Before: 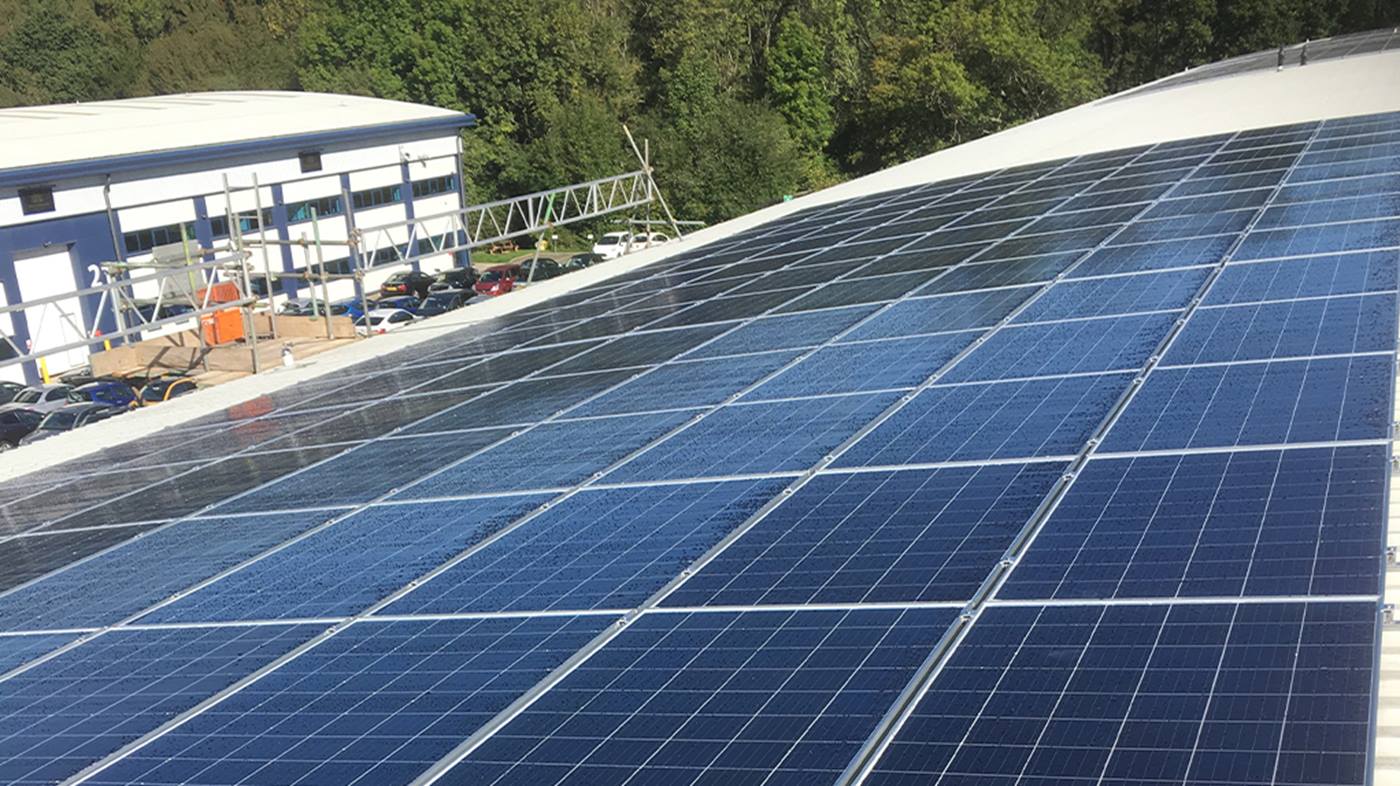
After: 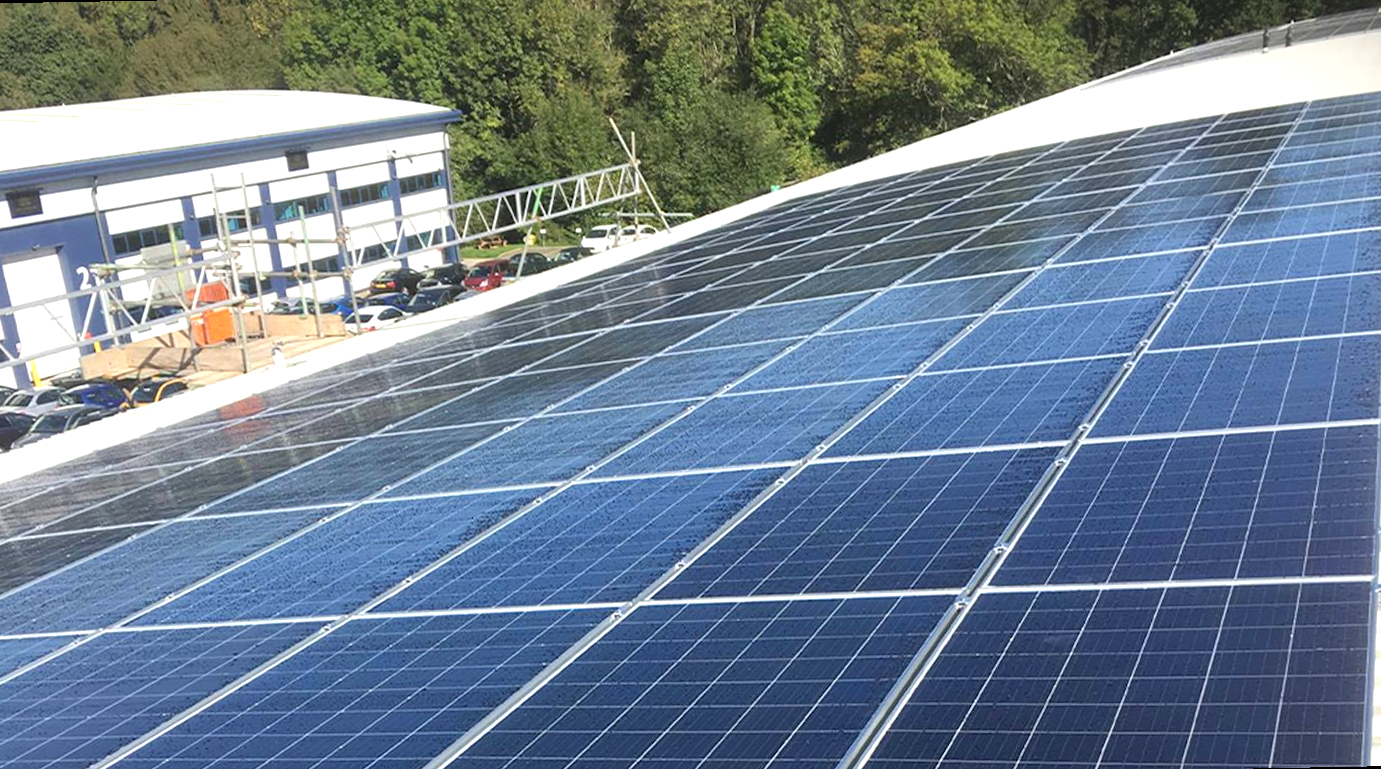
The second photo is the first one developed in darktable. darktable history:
rotate and perspective: rotation -1°, crop left 0.011, crop right 0.989, crop top 0.025, crop bottom 0.975
exposure: black level correction 0.001, exposure 0.5 EV, compensate exposure bias true, compensate highlight preservation false
white balance: red 1, blue 1
